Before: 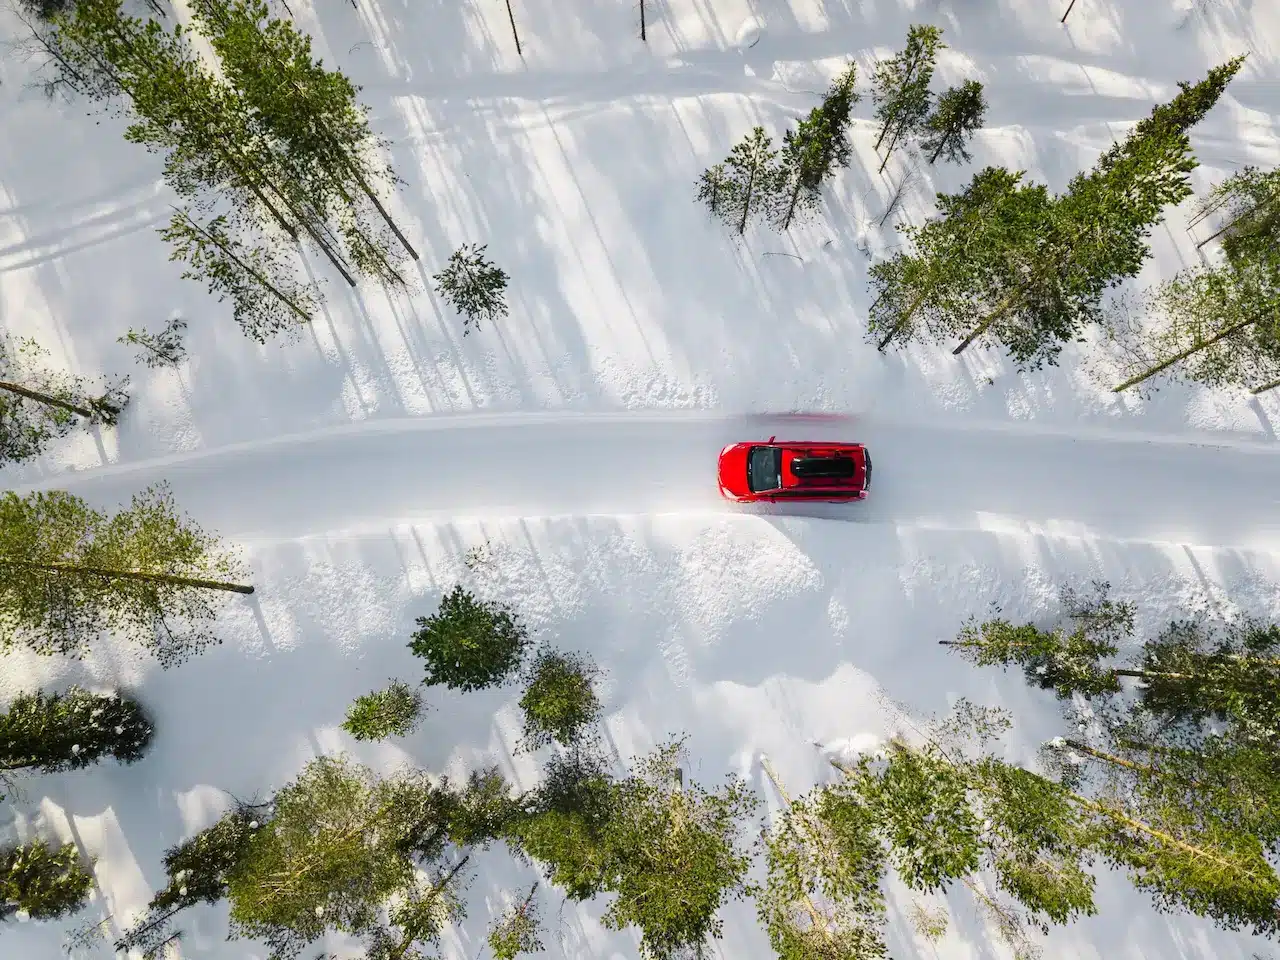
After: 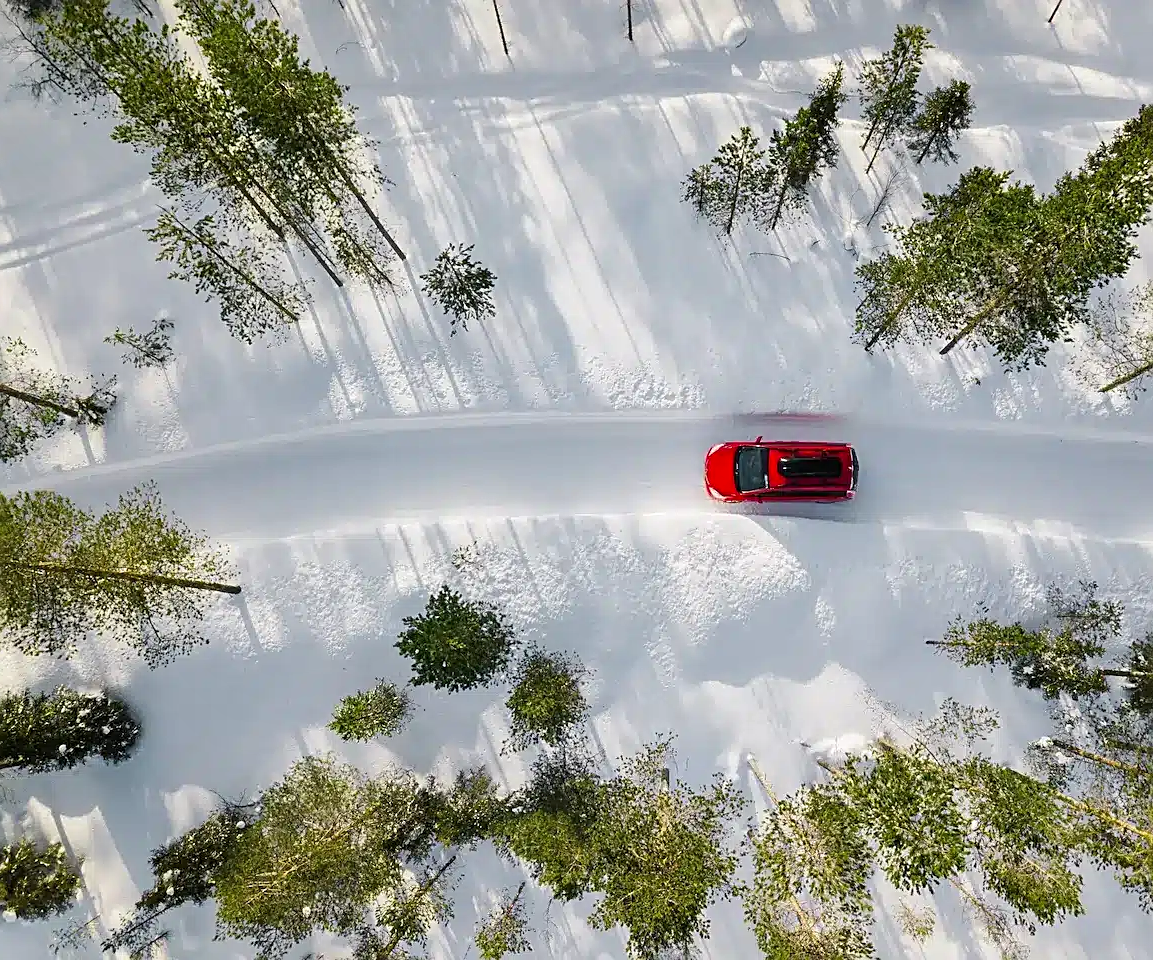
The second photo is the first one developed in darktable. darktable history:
shadows and highlights: shadows 49, highlights -41, soften with gaussian
sharpen: on, module defaults
crop and rotate: left 1.088%, right 8.807%
